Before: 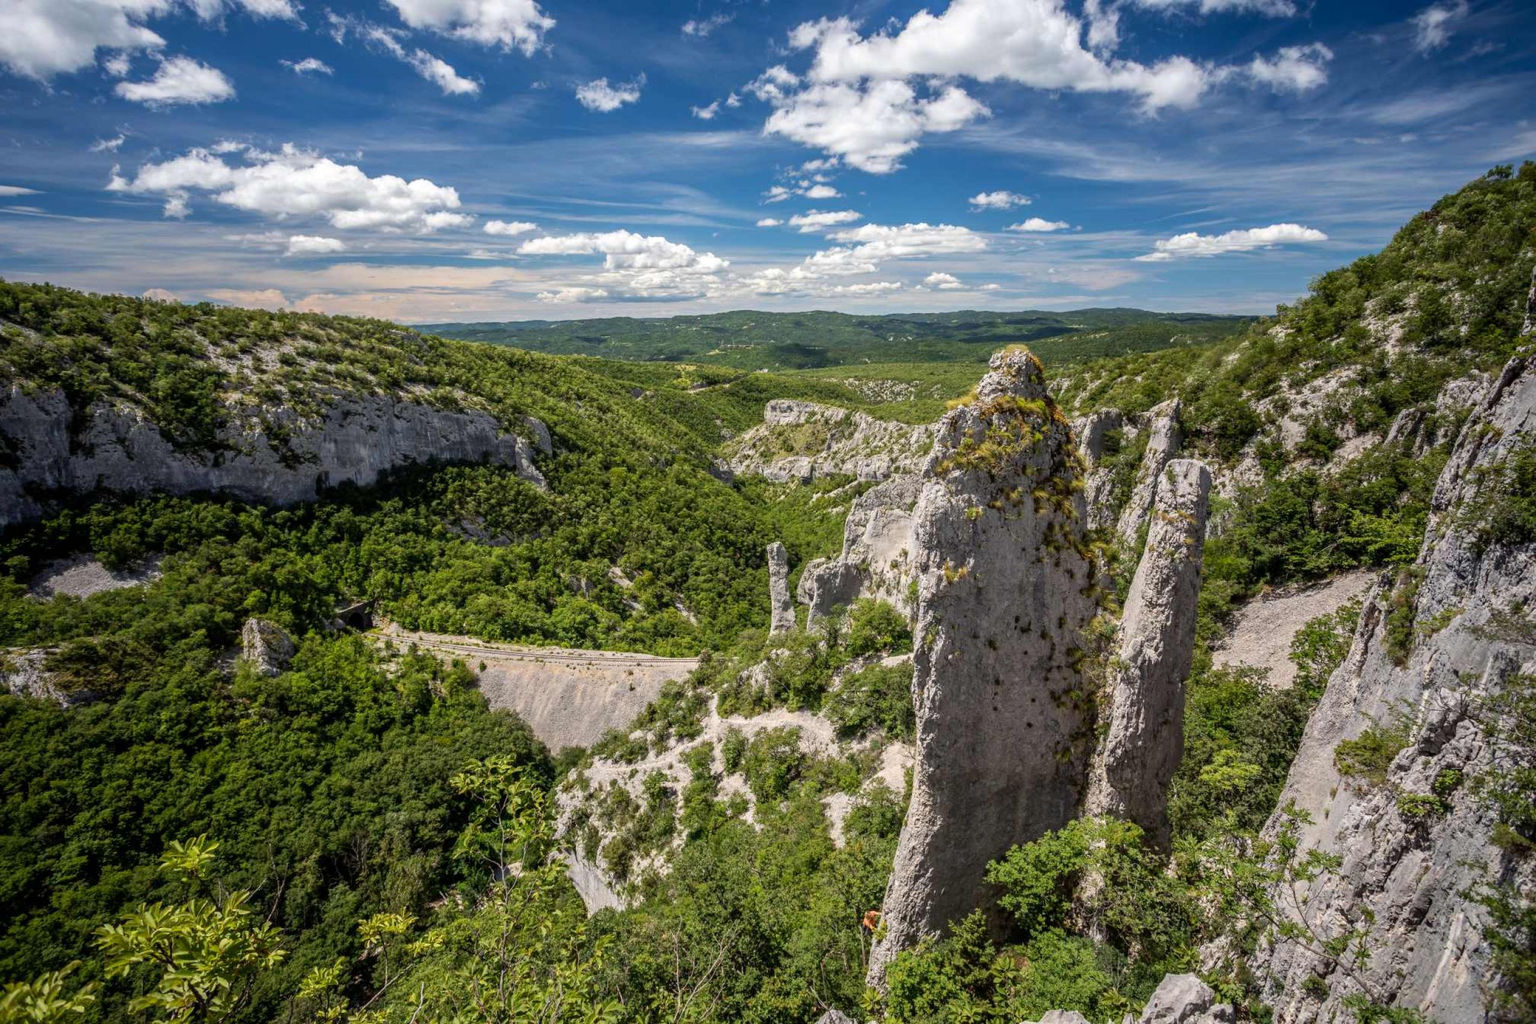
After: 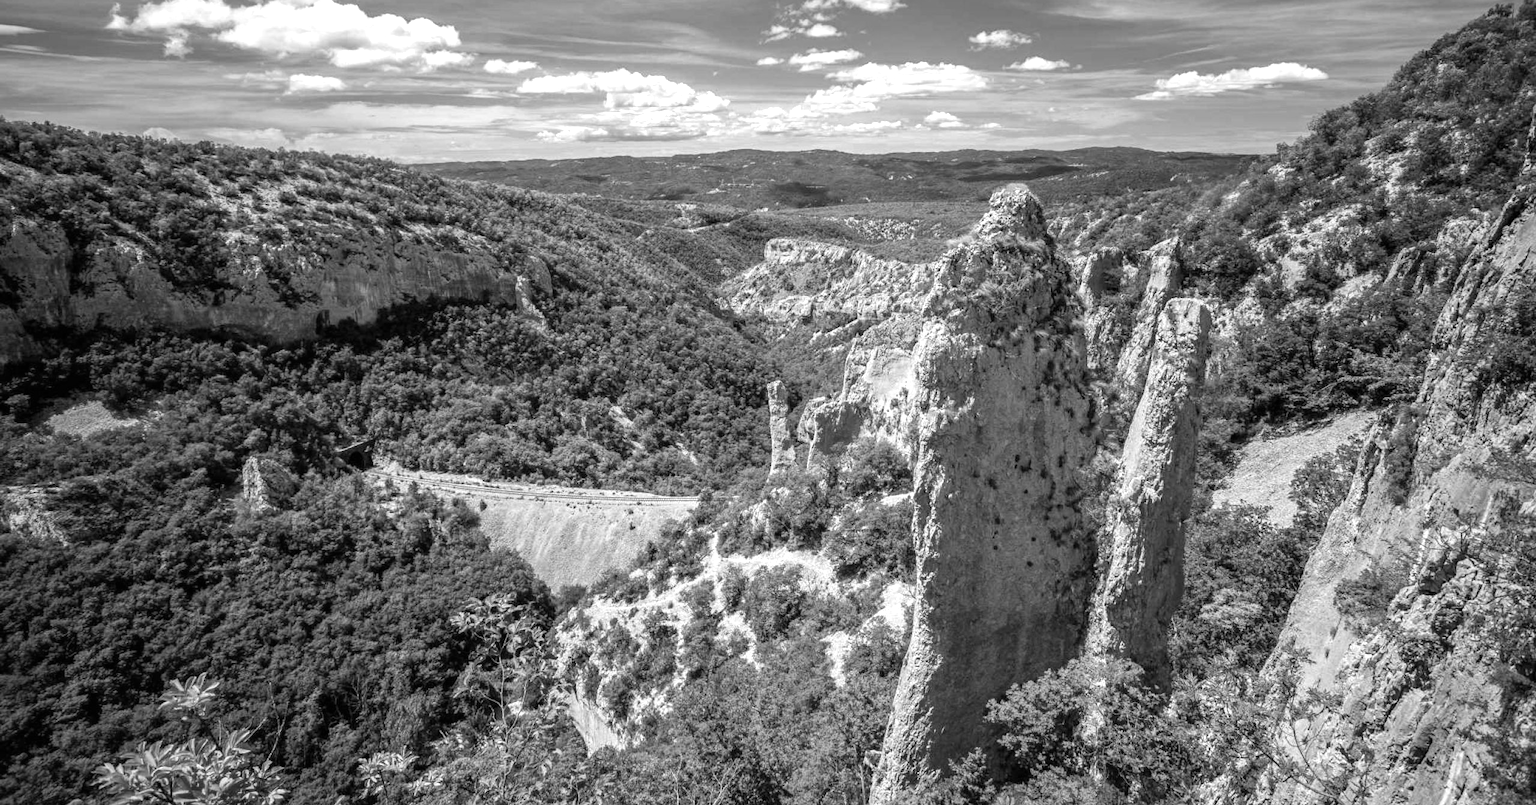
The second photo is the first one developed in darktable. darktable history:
monochrome: on, module defaults
crop and rotate: top 15.774%, bottom 5.506%
exposure: black level correction 0, exposure 0.5 EV, compensate highlight preservation false
